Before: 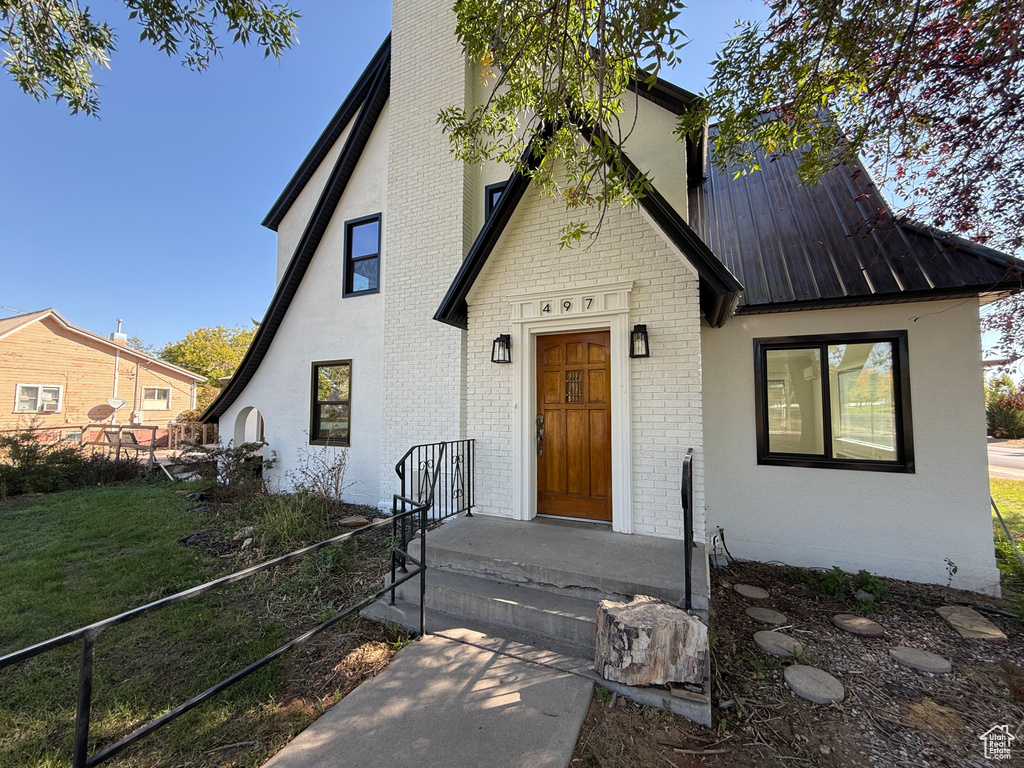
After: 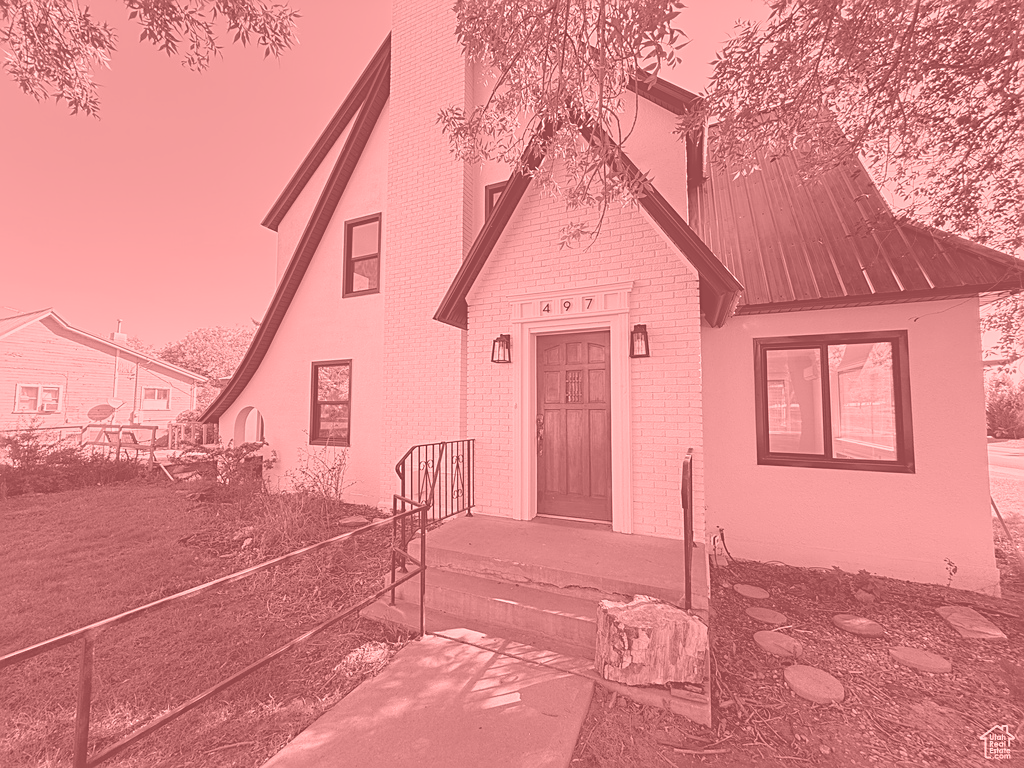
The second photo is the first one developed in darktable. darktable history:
sharpen: amount 0.55
colorize: saturation 51%, source mix 50.67%, lightness 50.67%
